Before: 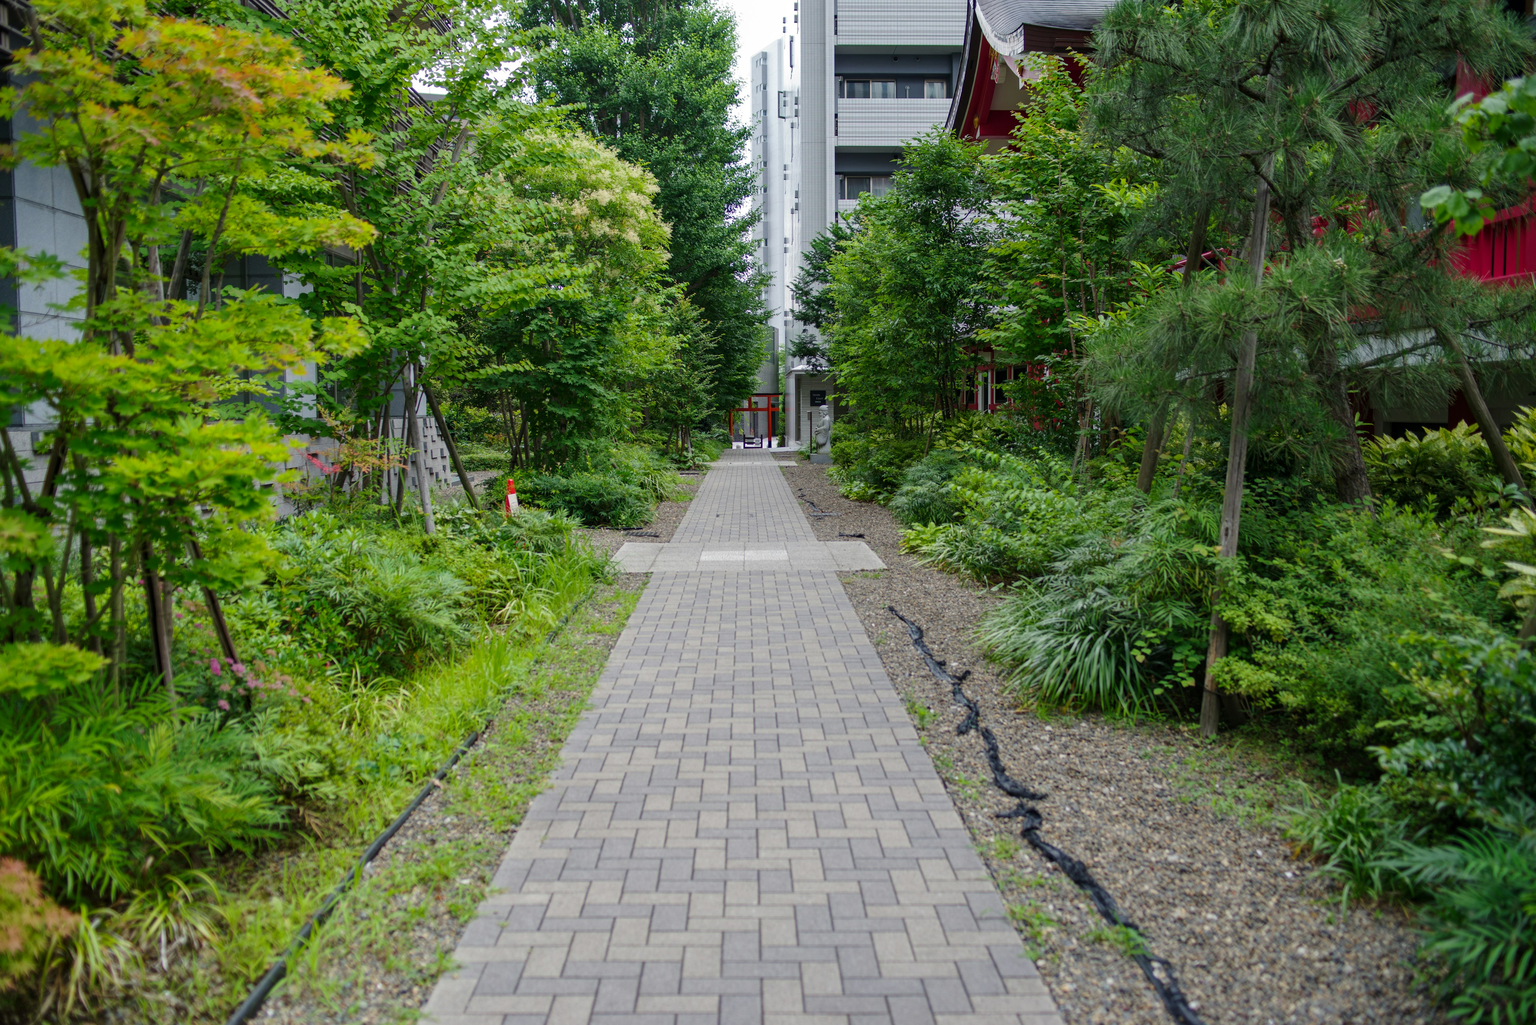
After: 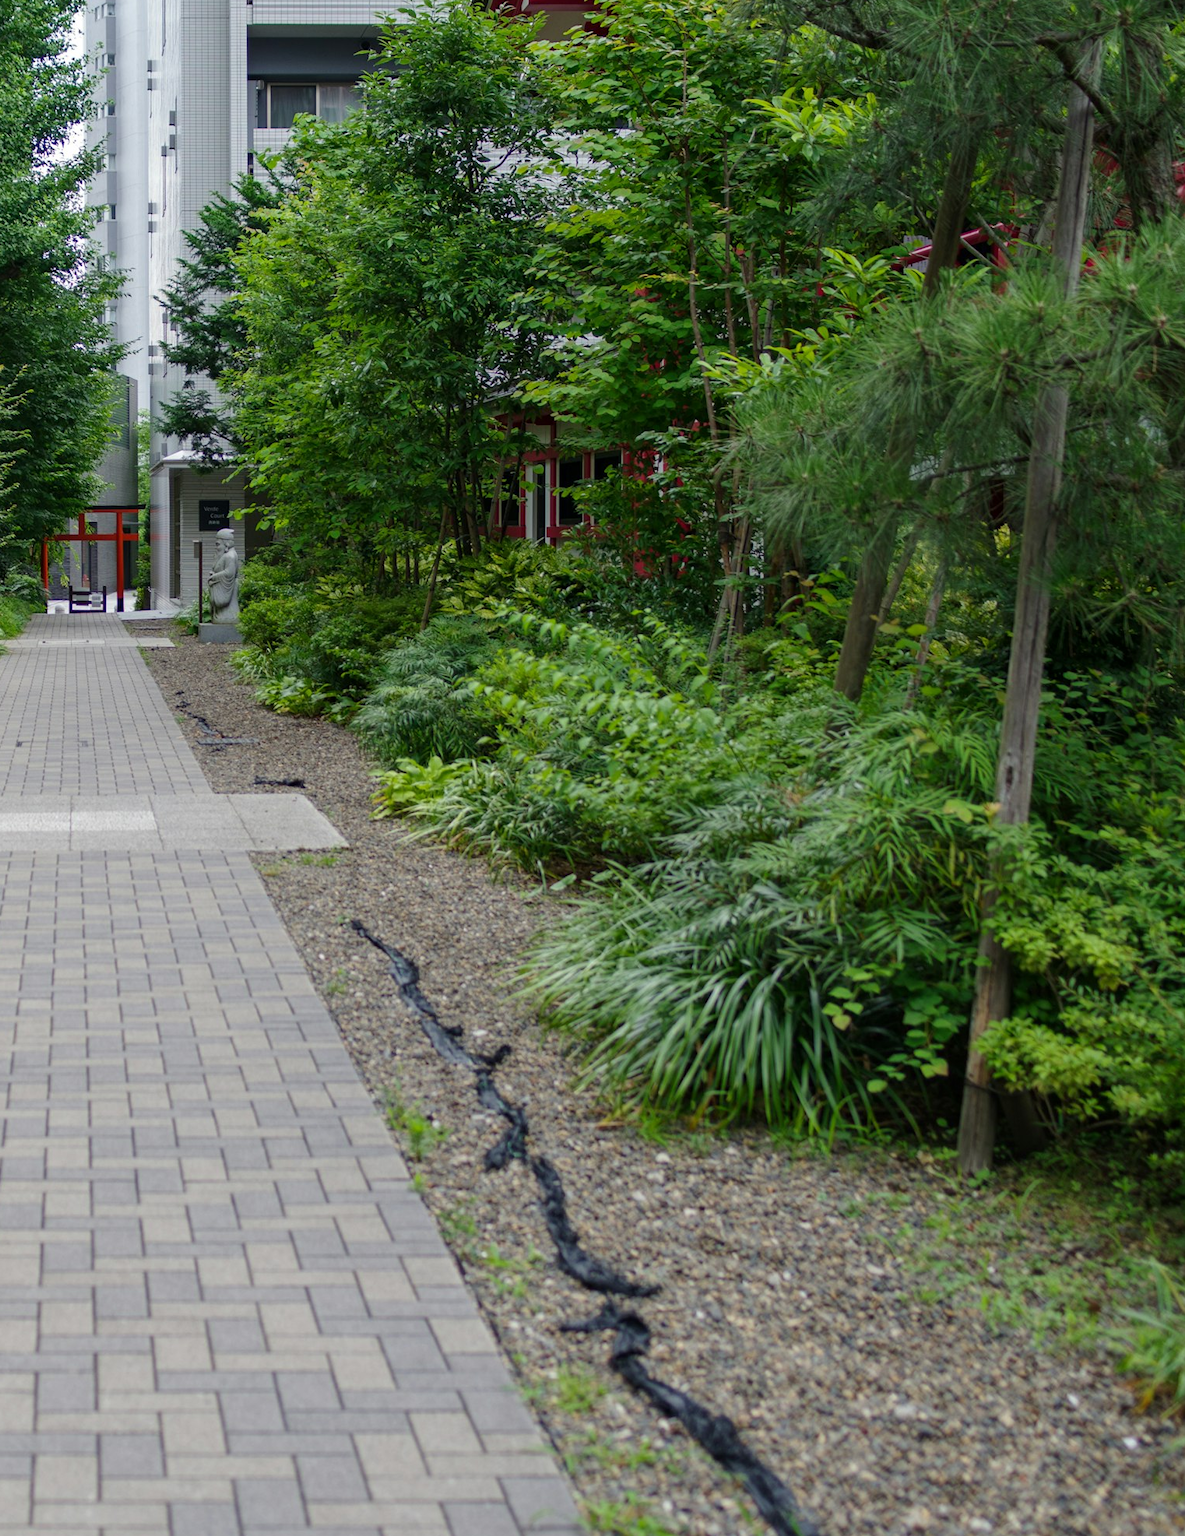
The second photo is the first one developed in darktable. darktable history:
crop: left 46.094%, top 13.054%, right 14.233%, bottom 9.939%
